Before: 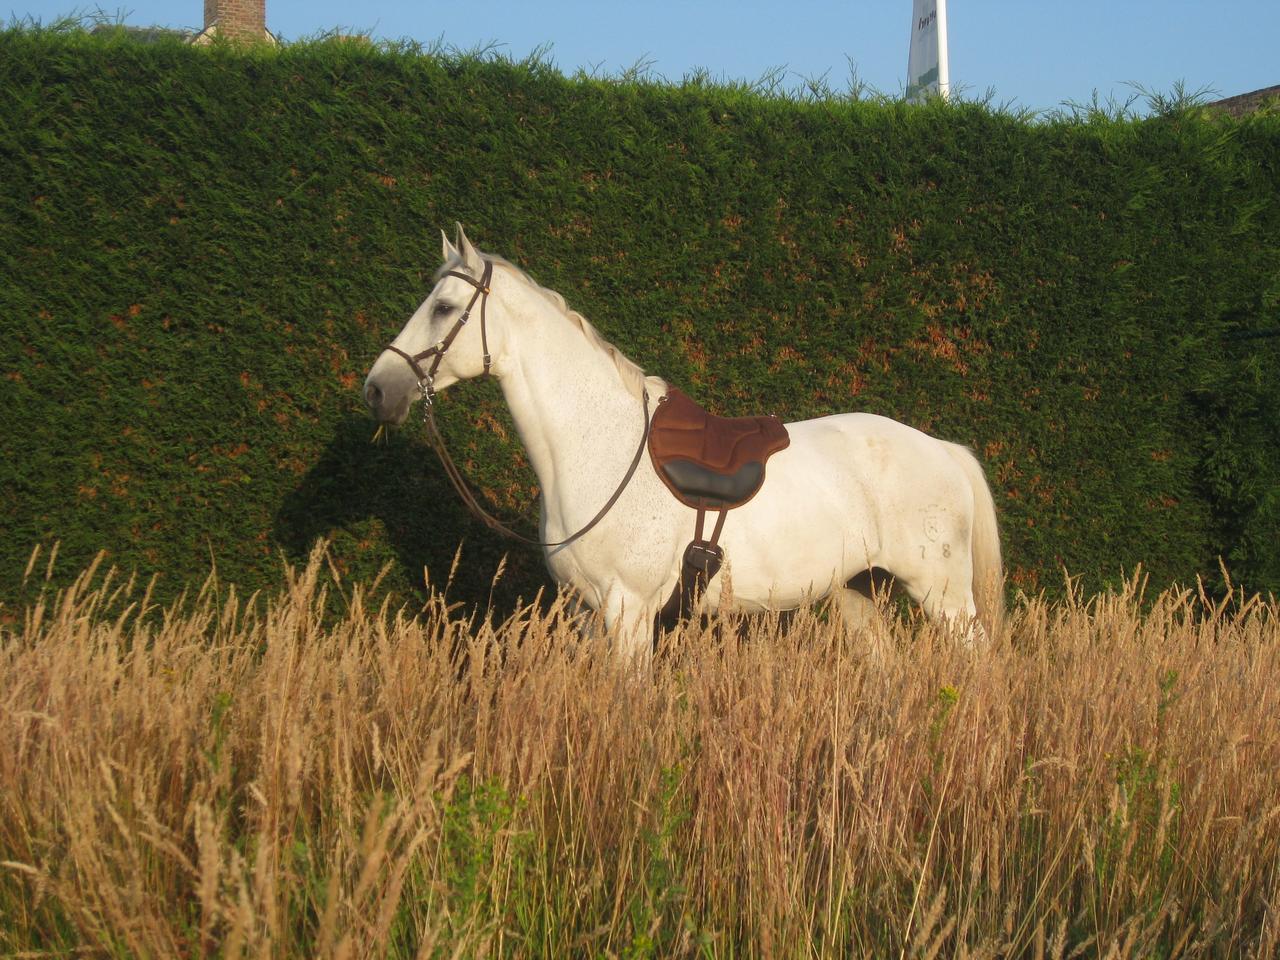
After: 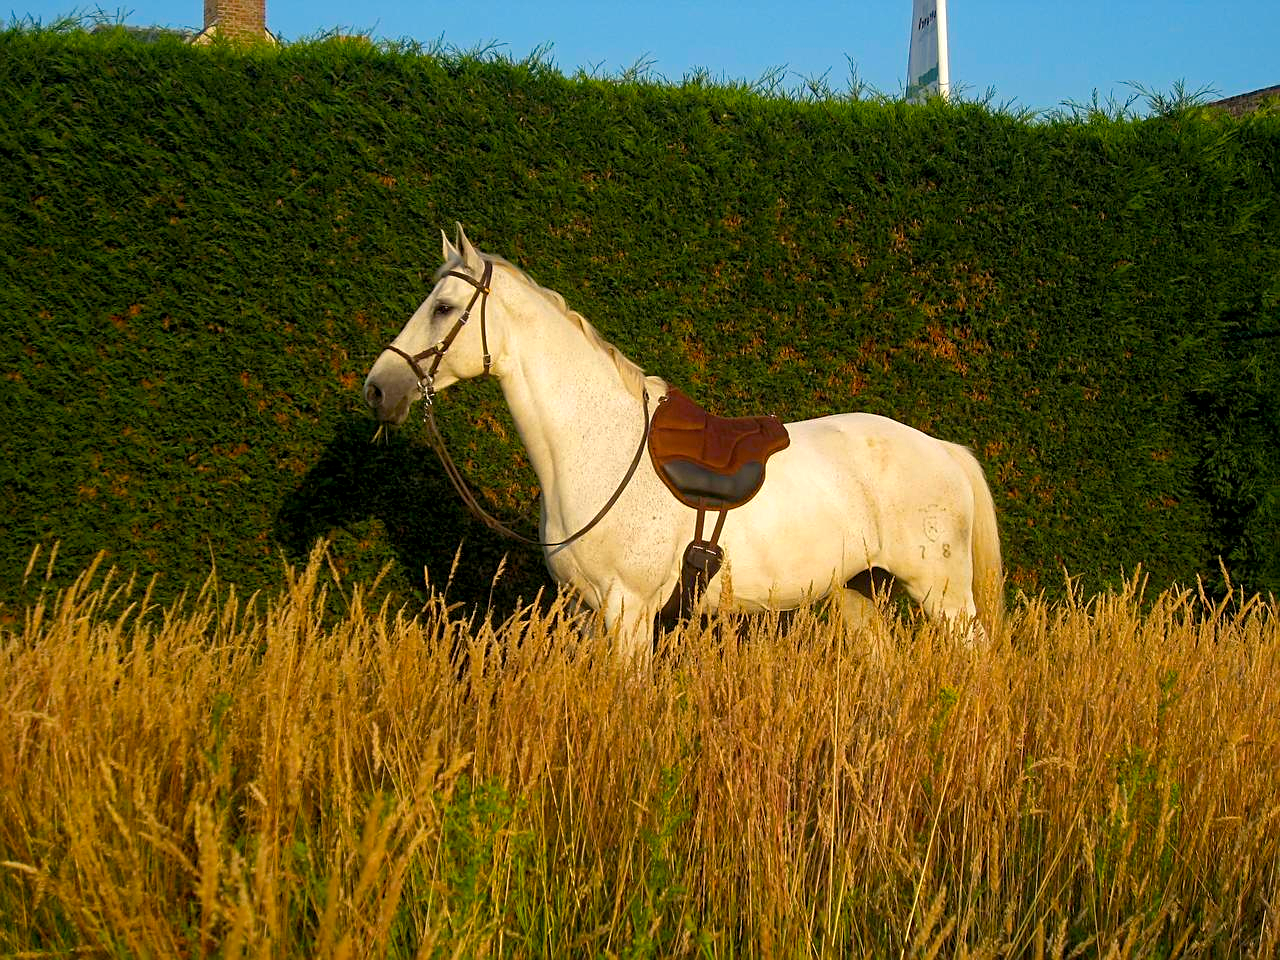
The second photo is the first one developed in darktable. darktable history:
sharpen: on, module defaults
haze removal: strength 0.3, distance 0.243, compatibility mode true, adaptive false
color balance rgb: highlights gain › chroma 2.256%, highlights gain › hue 75°, global offset › luminance -0.856%, perceptual saturation grading › global saturation 25.694%, global vibrance 20%
